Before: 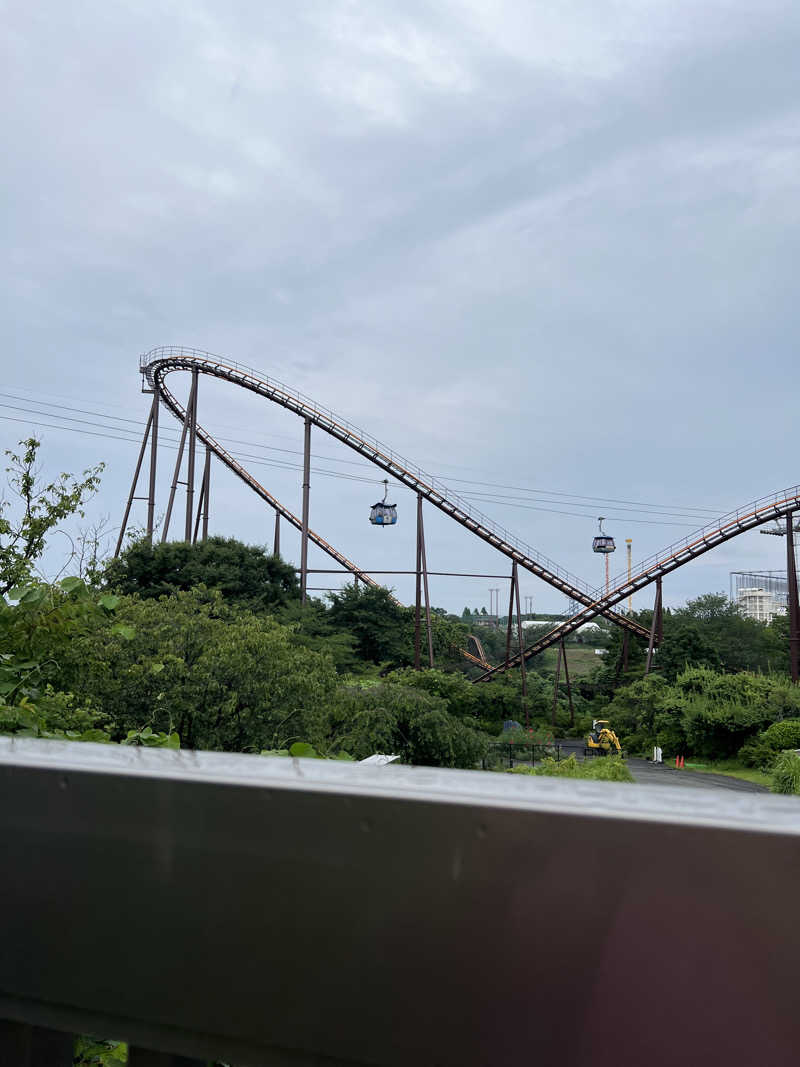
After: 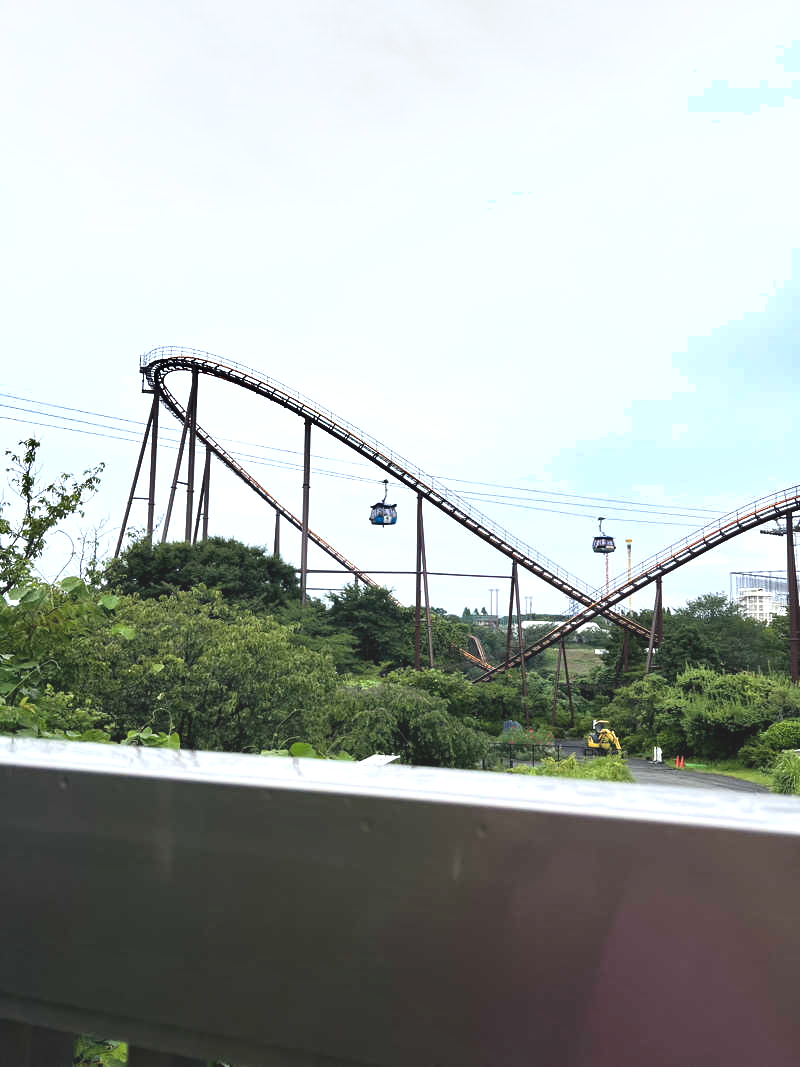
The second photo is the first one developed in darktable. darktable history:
shadows and highlights: shadows 25.36, highlights -48.18, soften with gaussian
exposure: black level correction -0.006, exposure 1 EV, compensate exposure bias true, compensate highlight preservation false
